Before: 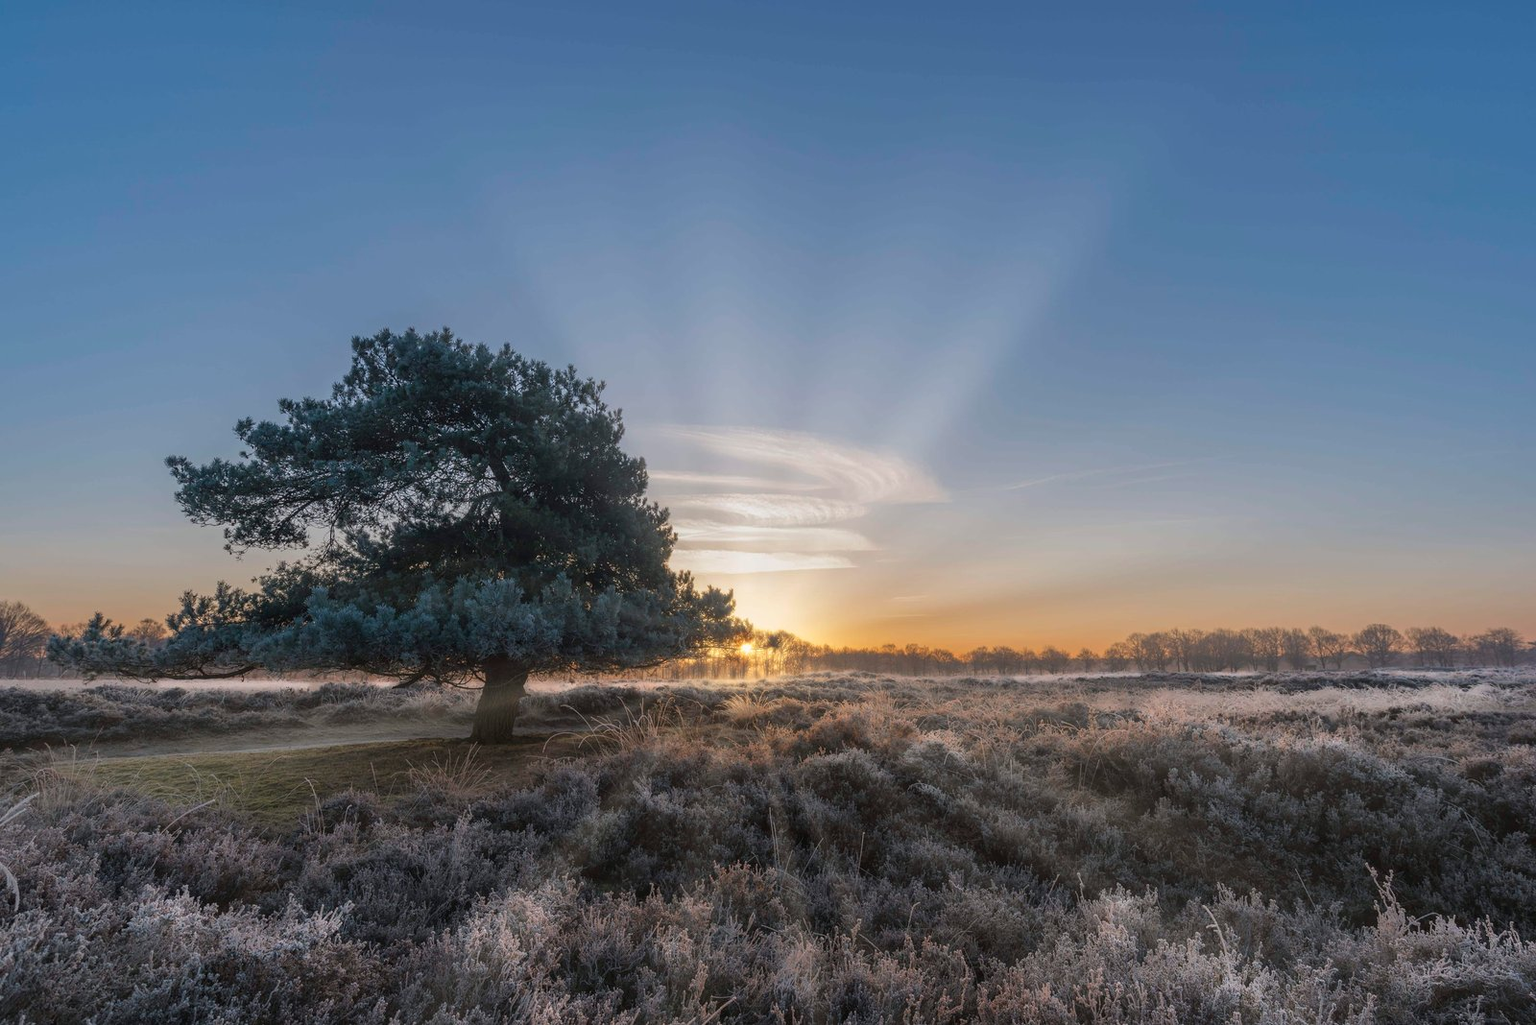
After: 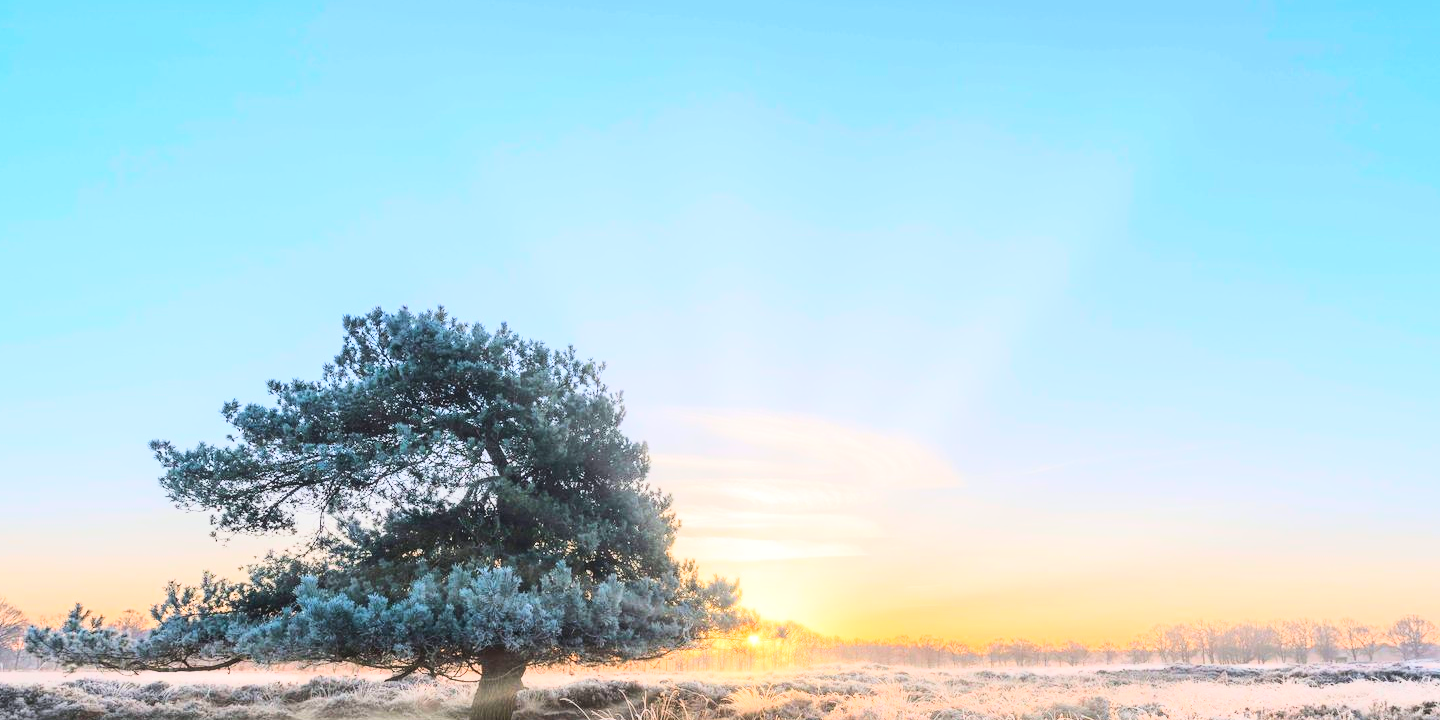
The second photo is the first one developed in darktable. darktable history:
exposure: black level correction 0, exposure 1.3 EV, compensate exposure bias true, compensate highlight preservation false
crop: left 1.509%, top 3.452%, right 7.696%, bottom 28.452%
tone curve: curves: ch0 [(0, 0.026) (0.146, 0.158) (0.272, 0.34) (0.434, 0.625) (0.676, 0.871) (0.994, 0.955)], color space Lab, linked channels, preserve colors none
